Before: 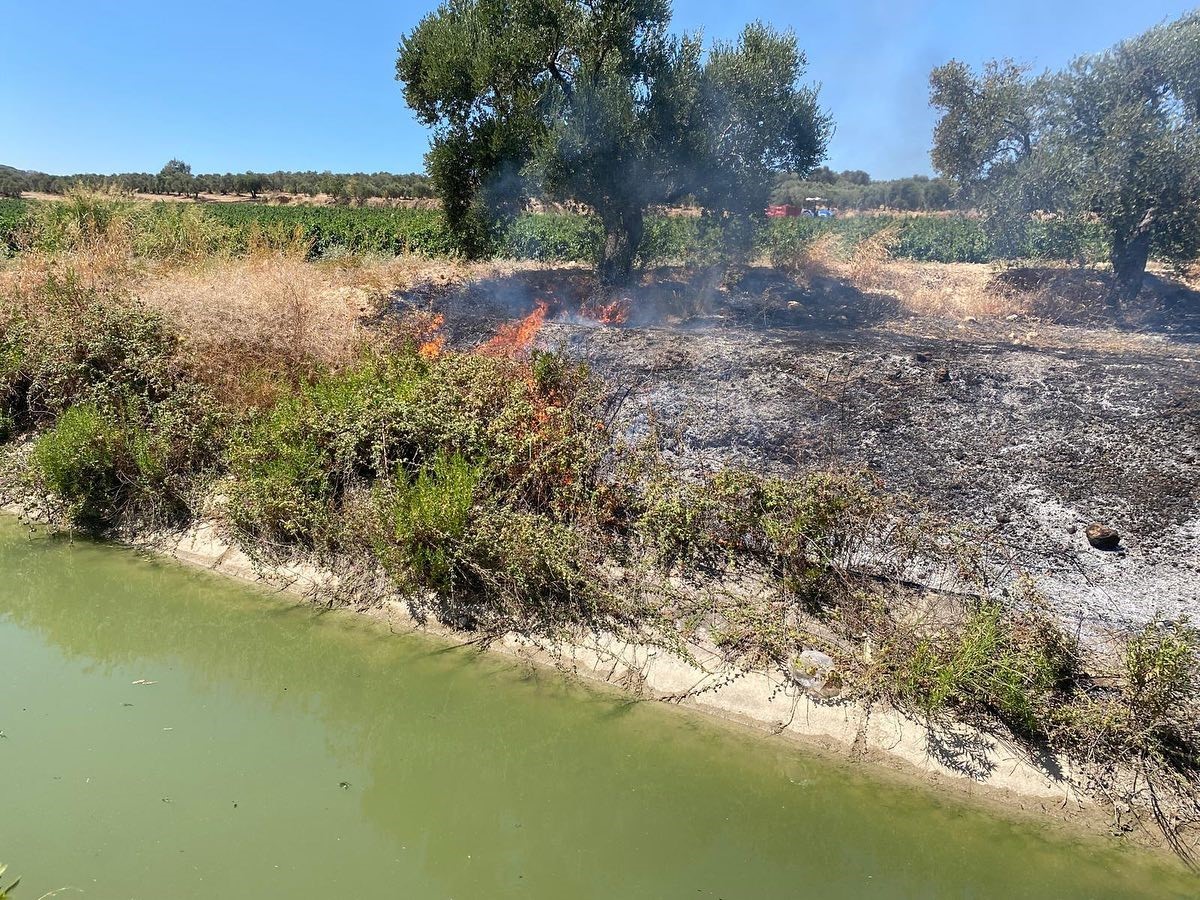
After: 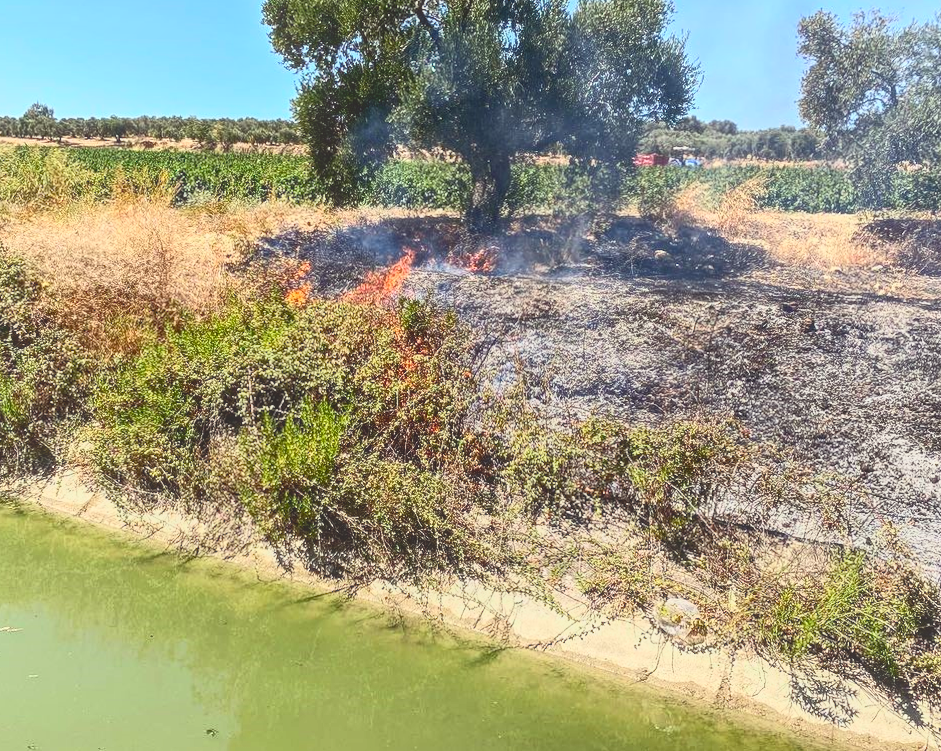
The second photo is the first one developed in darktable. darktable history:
color correction: highlights a* -0.95, highlights b* 4.5, shadows a* 3.55
crop: left 11.225%, top 5.381%, right 9.565%, bottom 10.314%
rotate and perspective: rotation 0.174°, lens shift (vertical) 0.013, lens shift (horizontal) 0.019, shear 0.001, automatic cropping original format, crop left 0.007, crop right 0.991, crop top 0.016, crop bottom 0.997
contrast brightness saturation: contrast 0.4, brightness 0.05, saturation 0.25
local contrast: highlights 73%, shadows 15%, midtone range 0.197
